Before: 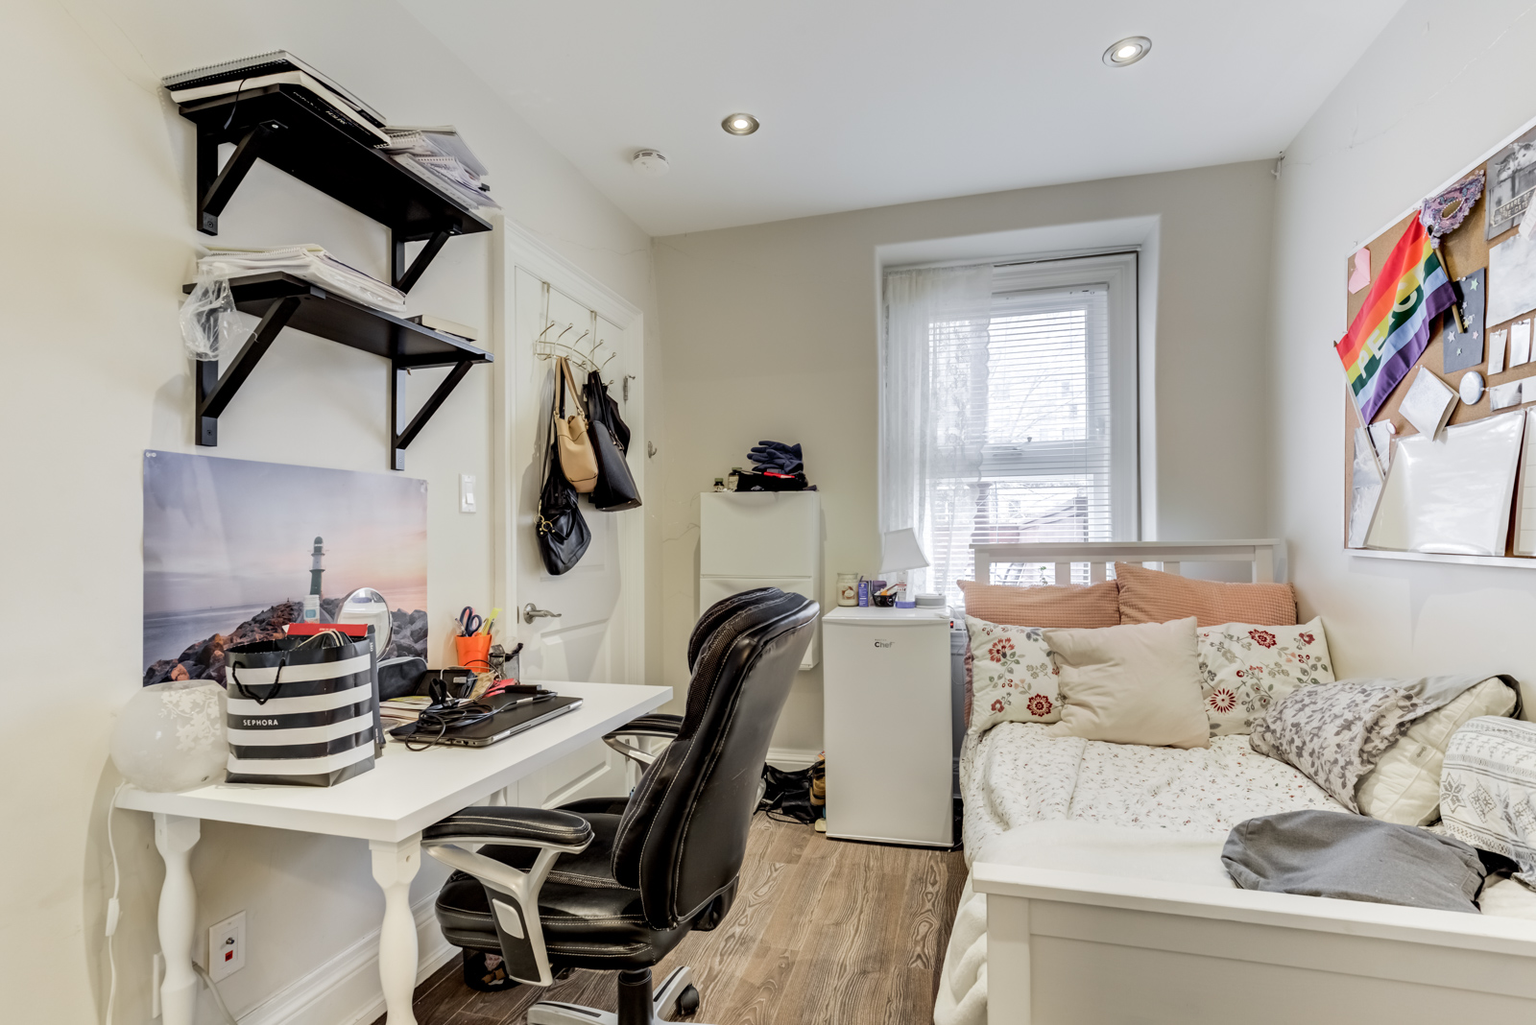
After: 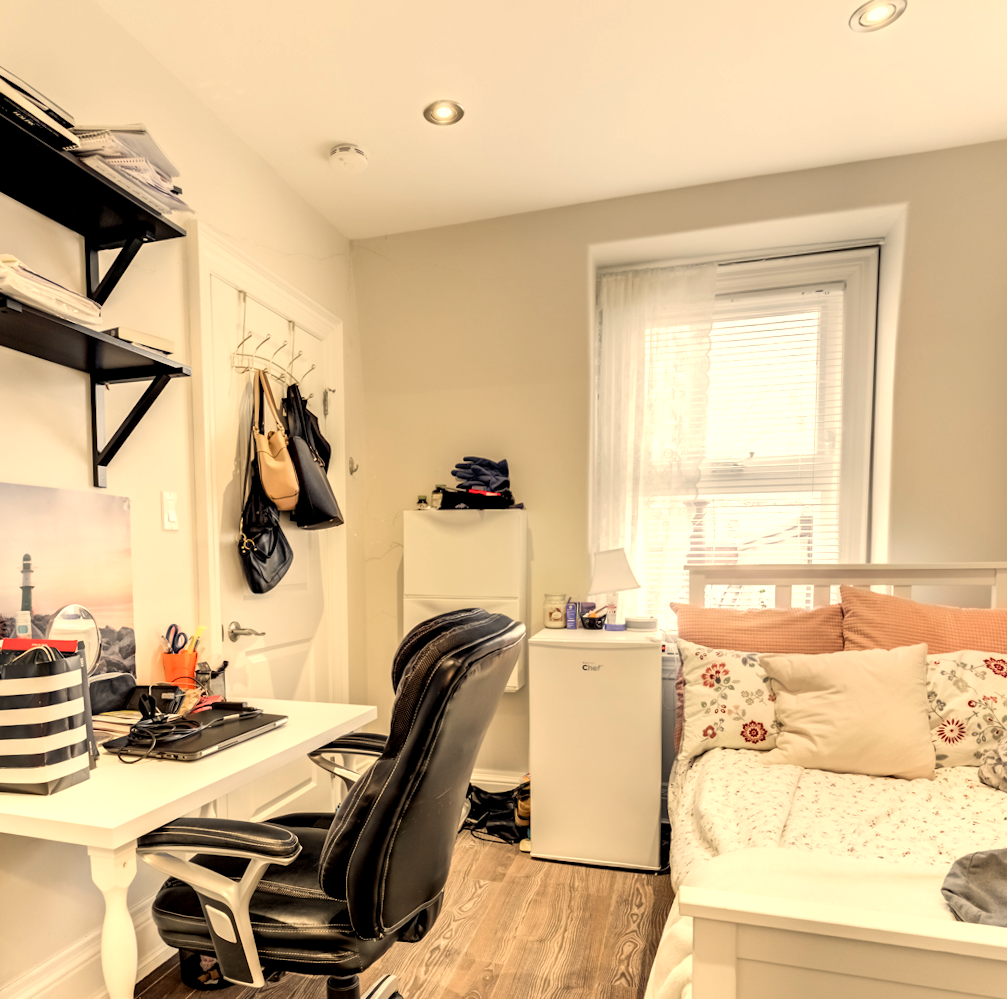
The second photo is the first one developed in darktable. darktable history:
crop and rotate: left 15.546%, right 17.787%
rotate and perspective: rotation 0.062°, lens shift (vertical) 0.115, lens shift (horizontal) -0.133, crop left 0.047, crop right 0.94, crop top 0.061, crop bottom 0.94
white balance: red 1.138, green 0.996, blue 0.812
exposure: black level correction 0.001, exposure 0.5 EV, compensate exposure bias true, compensate highlight preservation false
